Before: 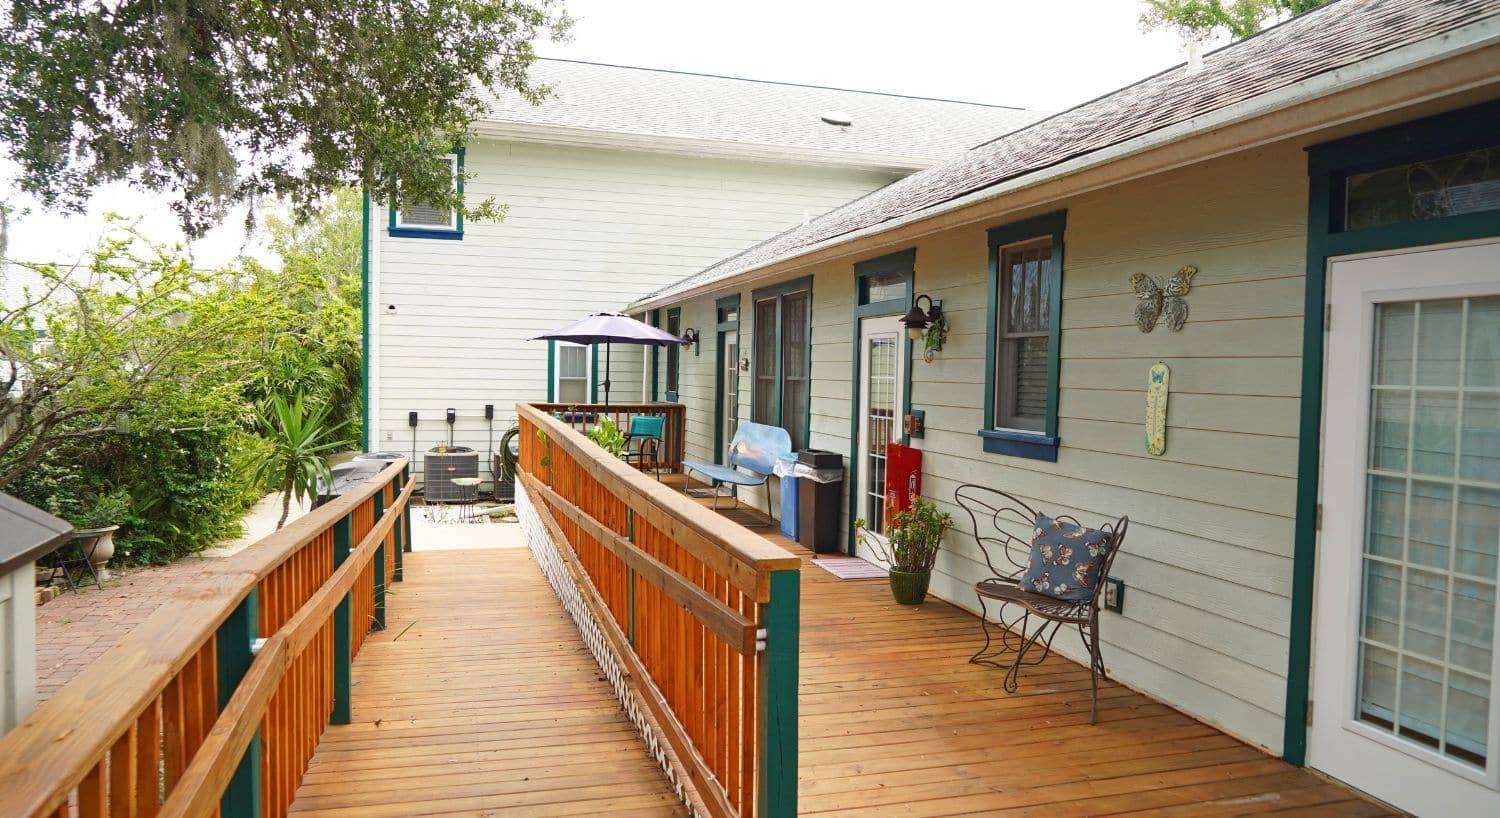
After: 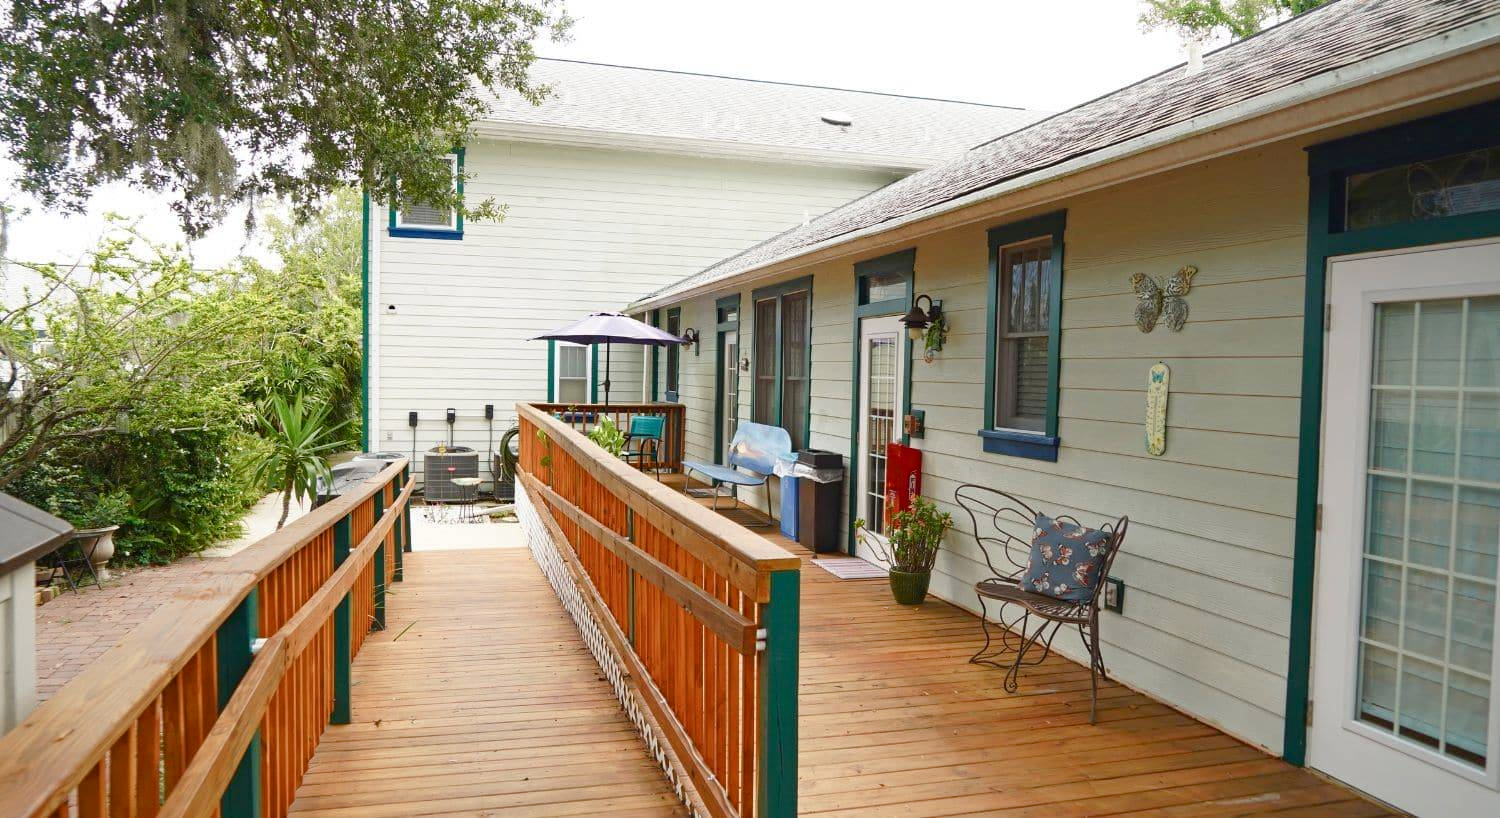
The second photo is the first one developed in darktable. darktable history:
color balance rgb: power › hue 73.83°, perceptual saturation grading › global saturation 0.119%, perceptual saturation grading › highlights -32.024%, perceptual saturation grading › mid-tones 5.552%, perceptual saturation grading › shadows 16.906%, global vibrance 20%
